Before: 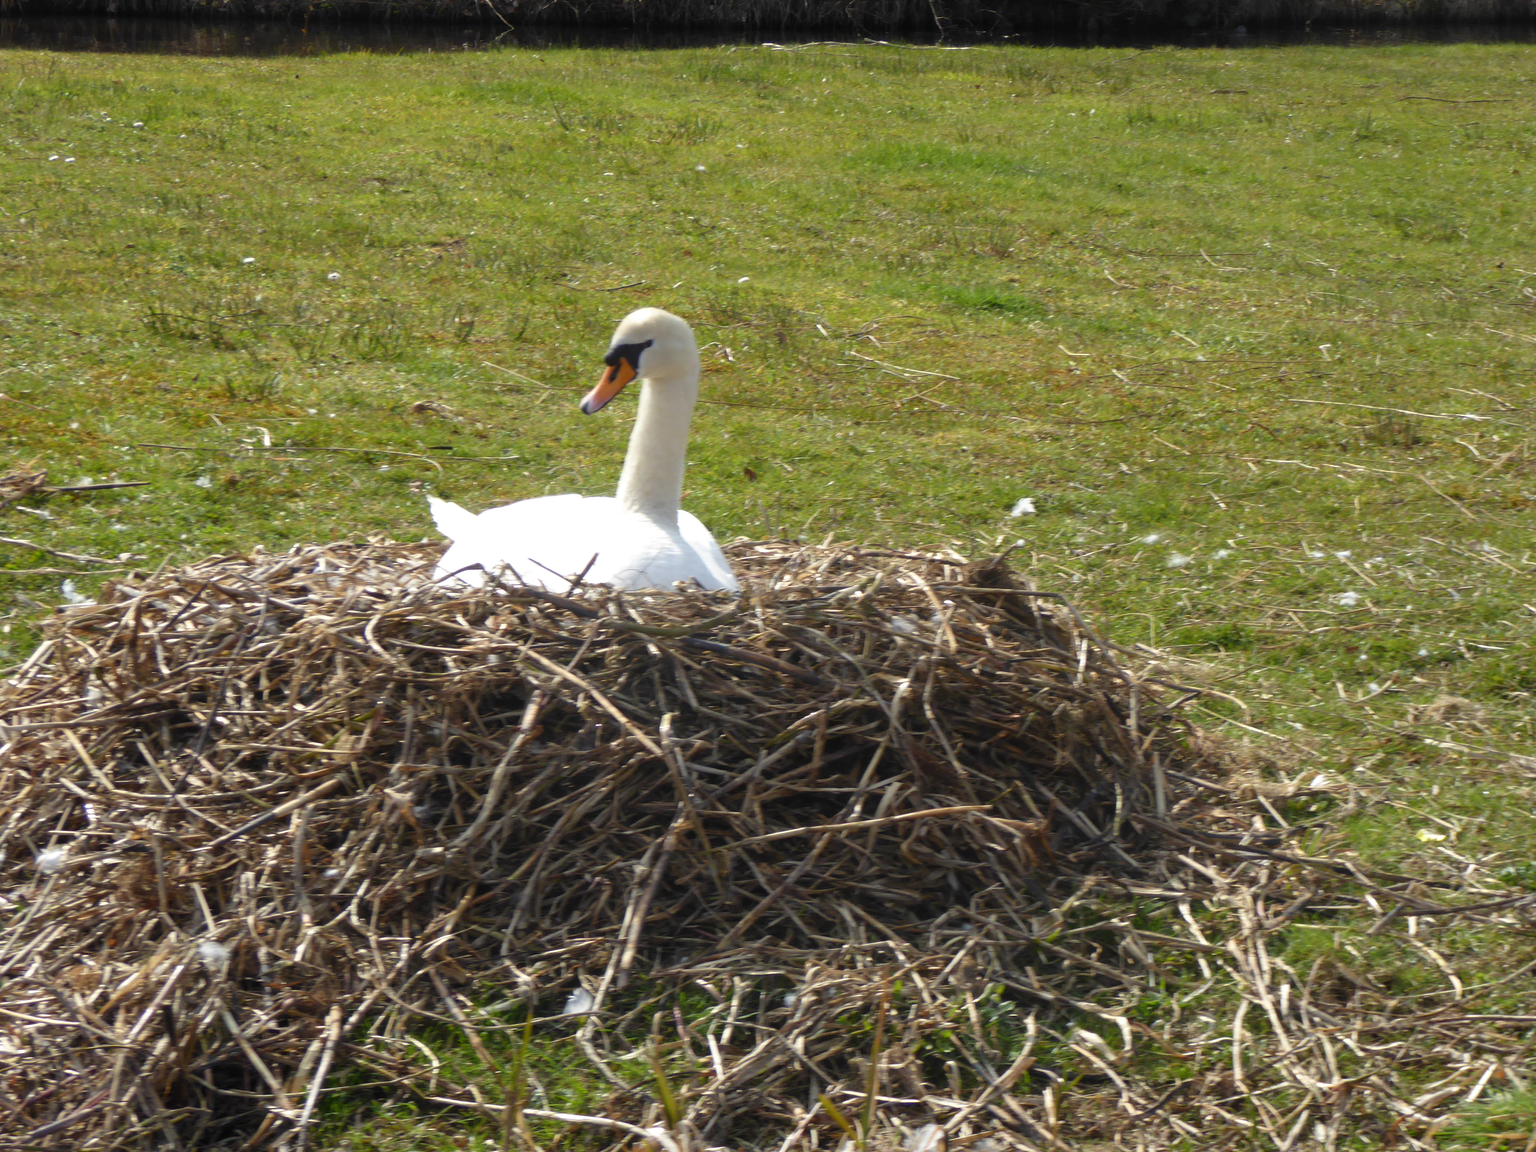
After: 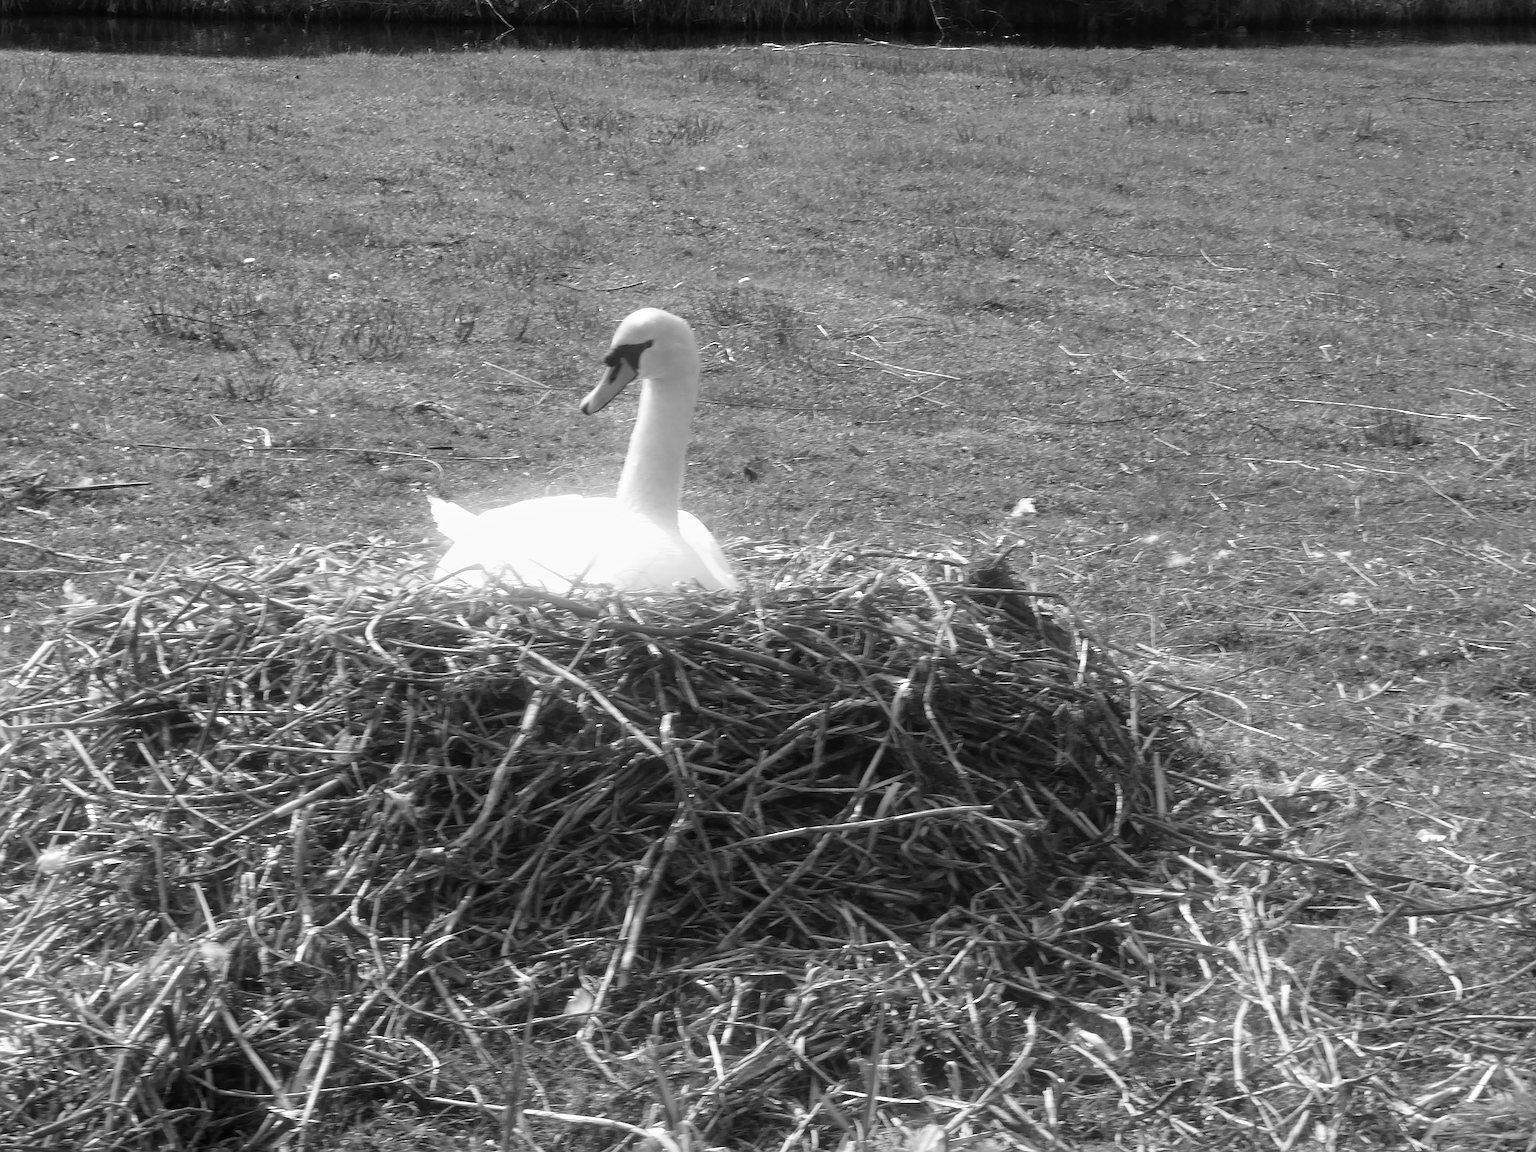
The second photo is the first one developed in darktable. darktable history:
local contrast: mode bilateral grid, contrast 20, coarseness 50, detail 120%, midtone range 0.2
monochrome: a 32, b 64, size 2.3
bloom: on, module defaults
sharpen: radius 1.685, amount 1.294
